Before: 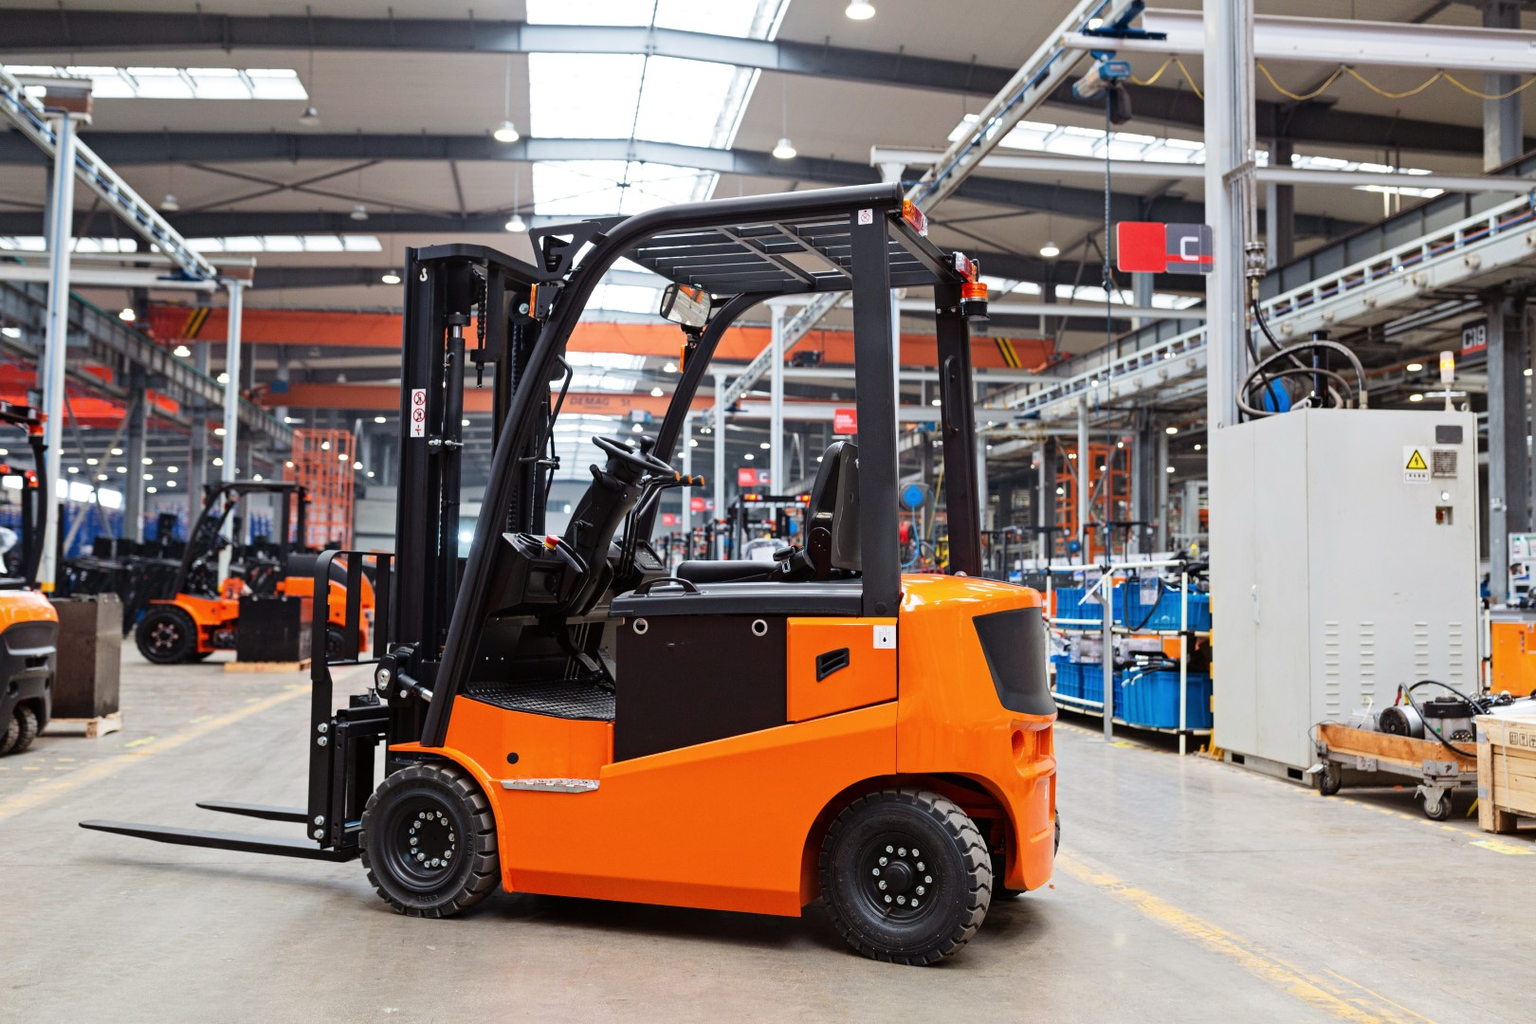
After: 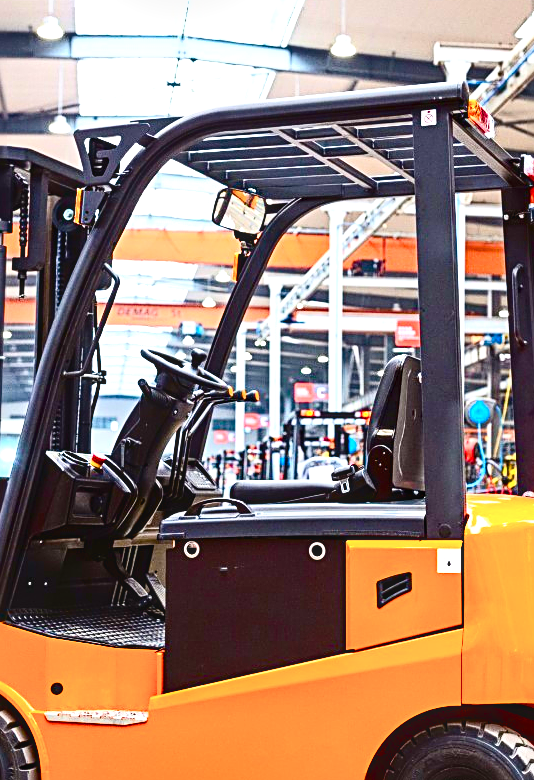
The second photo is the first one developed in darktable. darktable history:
tone curve: curves: ch0 [(0, 0) (0.137, 0.063) (0.255, 0.176) (0.502, 0.502) (0.749, 0.839) (1, 1)], color space Lab, independent channels, preserve colors none
local contrast: on, module defaults
crop and rotate: left 29.881%, top 10.396%, right 37.096%, bottom 17.358%
color balance rgb: shadows lift › hue 84.77°, power › hue 73.95°, linear chroma grading › global chroma 18.431%, perceptual saturation grading › global saturation 25.899%, perceptual saturation grading › highlights -50.443%, perceptual saturation grading › shadows 30.759%, global vibrance 50.7%
shadows and highlights: soften with gaussian
tone equalizer: on, module defaults
sharpen: radius 2.535, amount 0.616
exposure: black level correction 0, exposure 1.124 EV, compensate exposure bias true, compensate highlight preservation false
